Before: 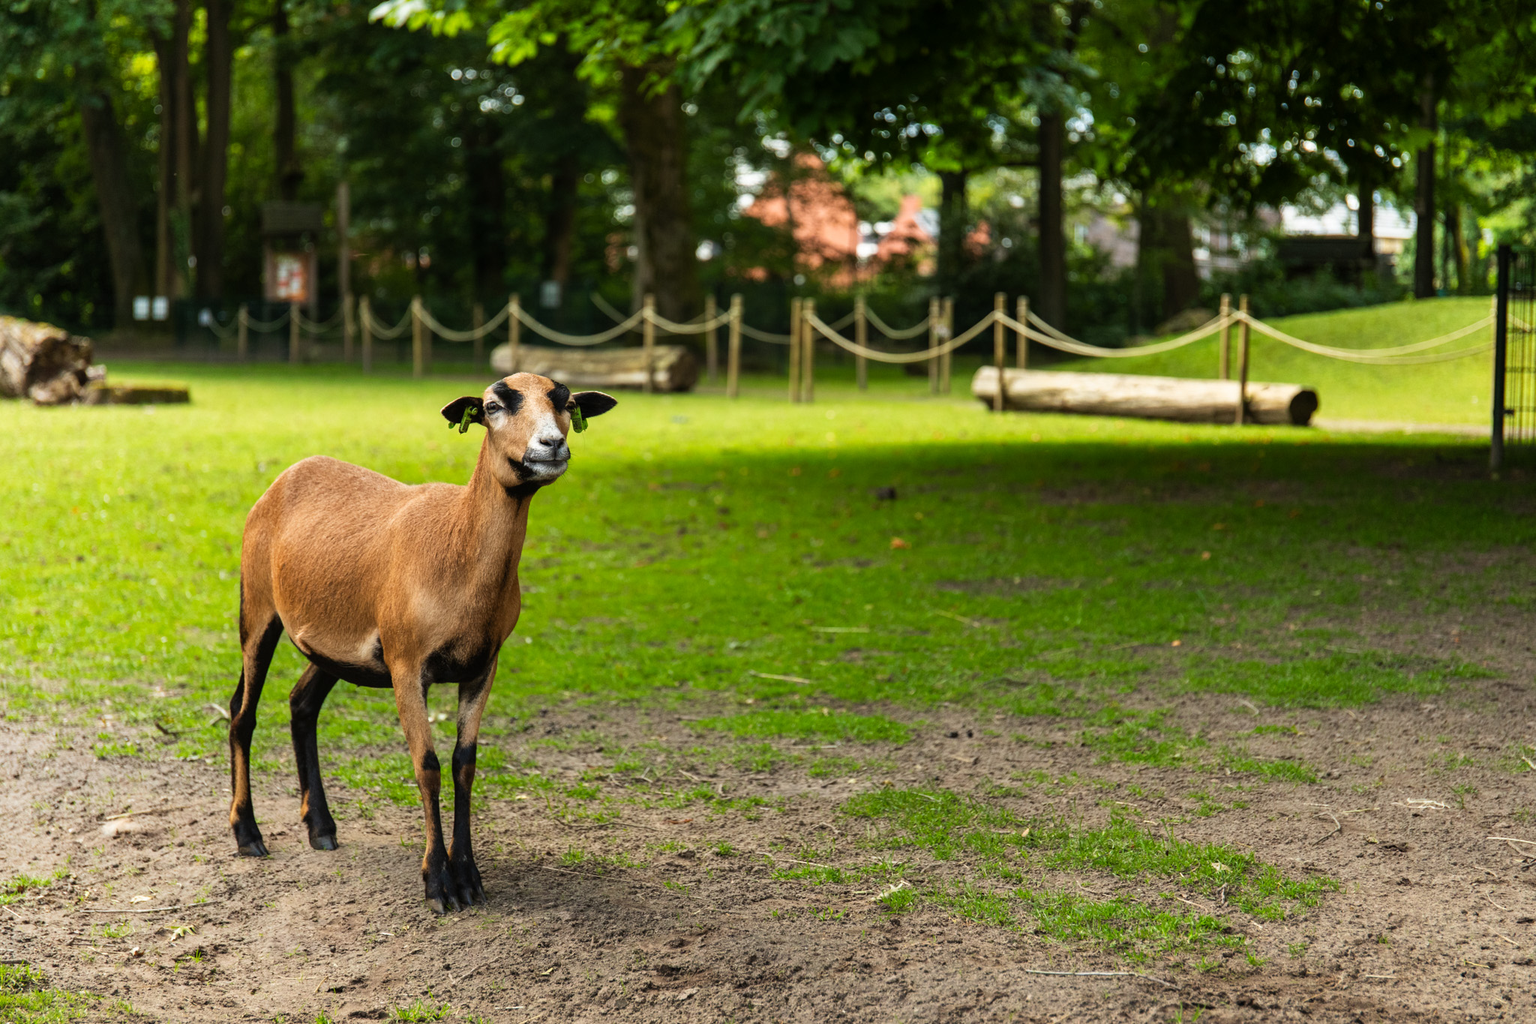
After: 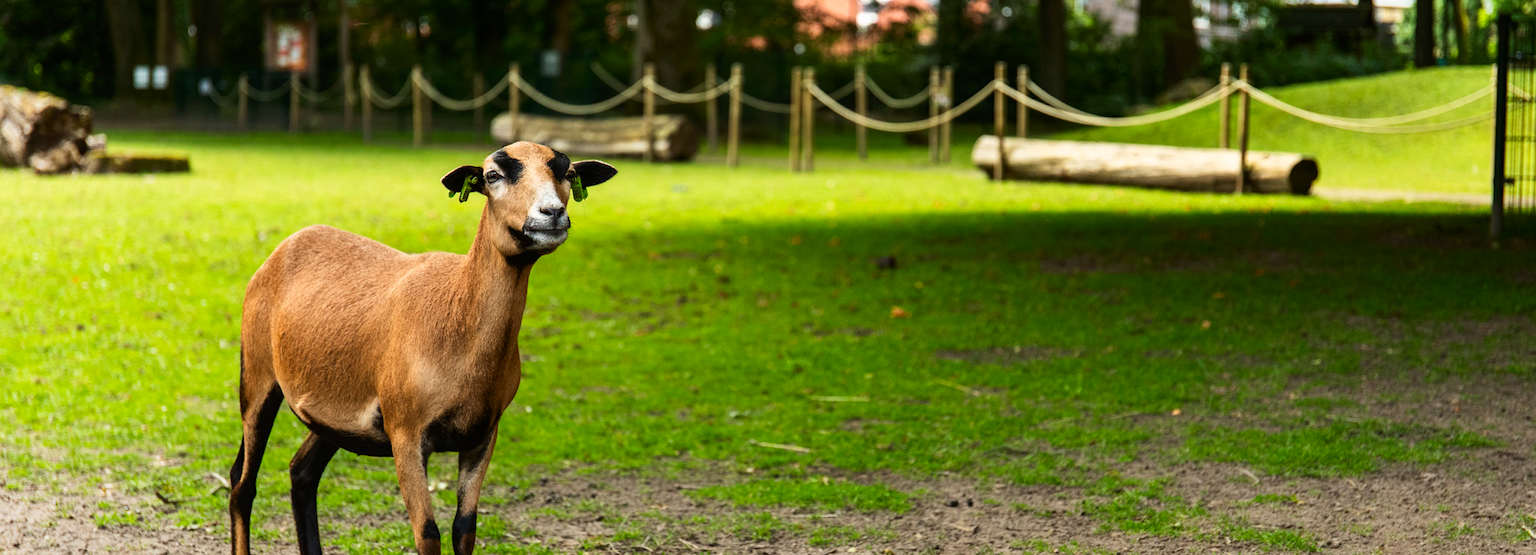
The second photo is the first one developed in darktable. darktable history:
crop and rotate: top 22.603%, bottom 23.056%
contrast brightness saturation: contrast 0.145, brightness -0.01, saturation 0.102
